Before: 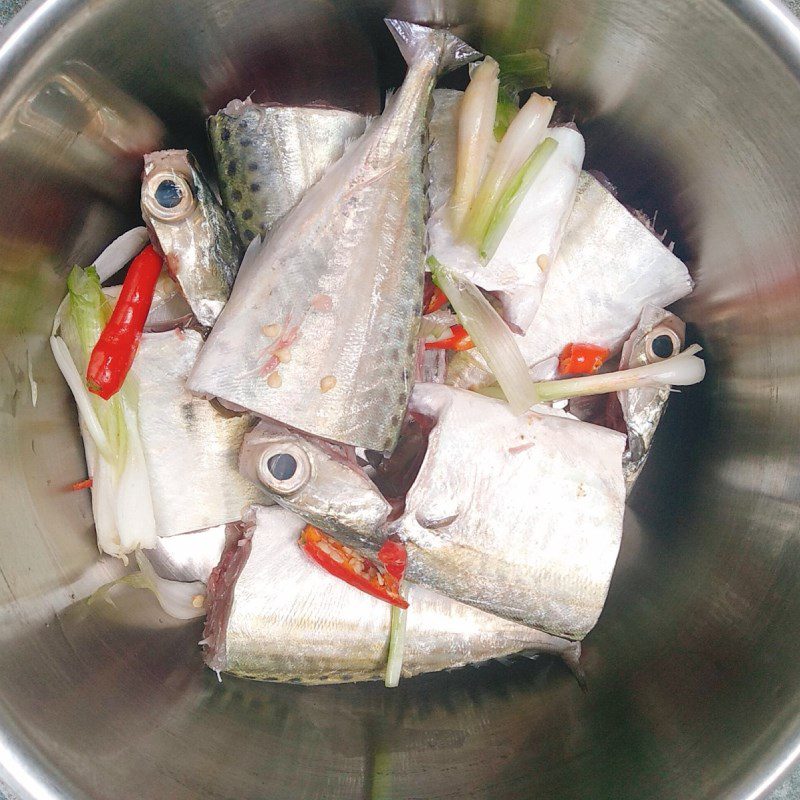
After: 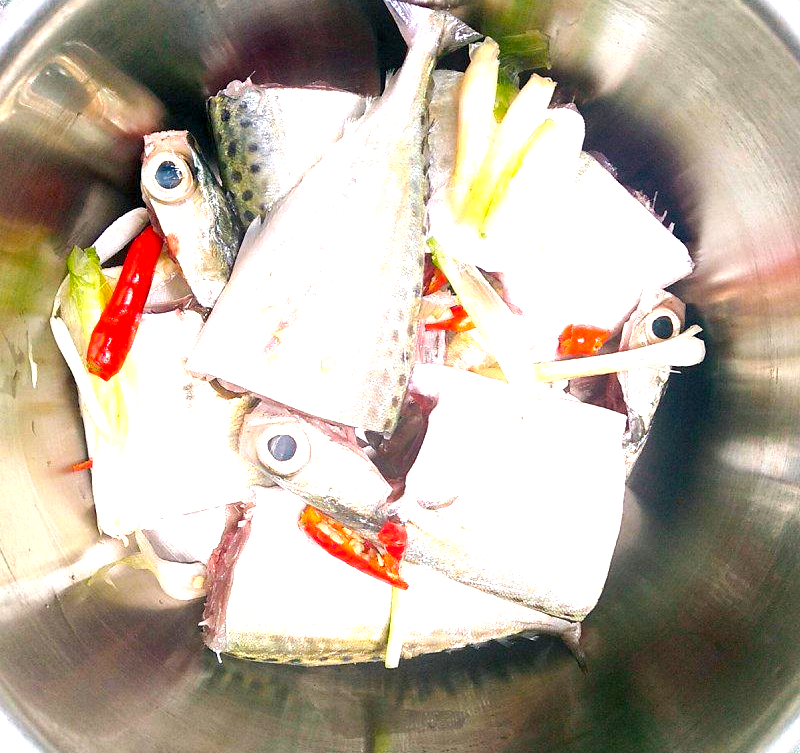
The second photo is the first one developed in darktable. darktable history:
color balance rgb: highlights gain › chroma 0.299%, highlights gain › hue 329.85°, global offset › luminance -1.446%, perceptual saturation grading › global saturation 19.458%, perceptual brilliance grading › global brilliance -4.563%, perceptual brilliance grading › highlights 24.813%, perceptual brilliance grading › mid-tones 7.436%, perceptual brilliance grading › shadows -4.721%, global vibrance 10.046%
exposure: black level correction 0, exposure 0.7 EV, compensate highlight preservation false
crop and rotate: top 2.541%, bottom 3.246%
